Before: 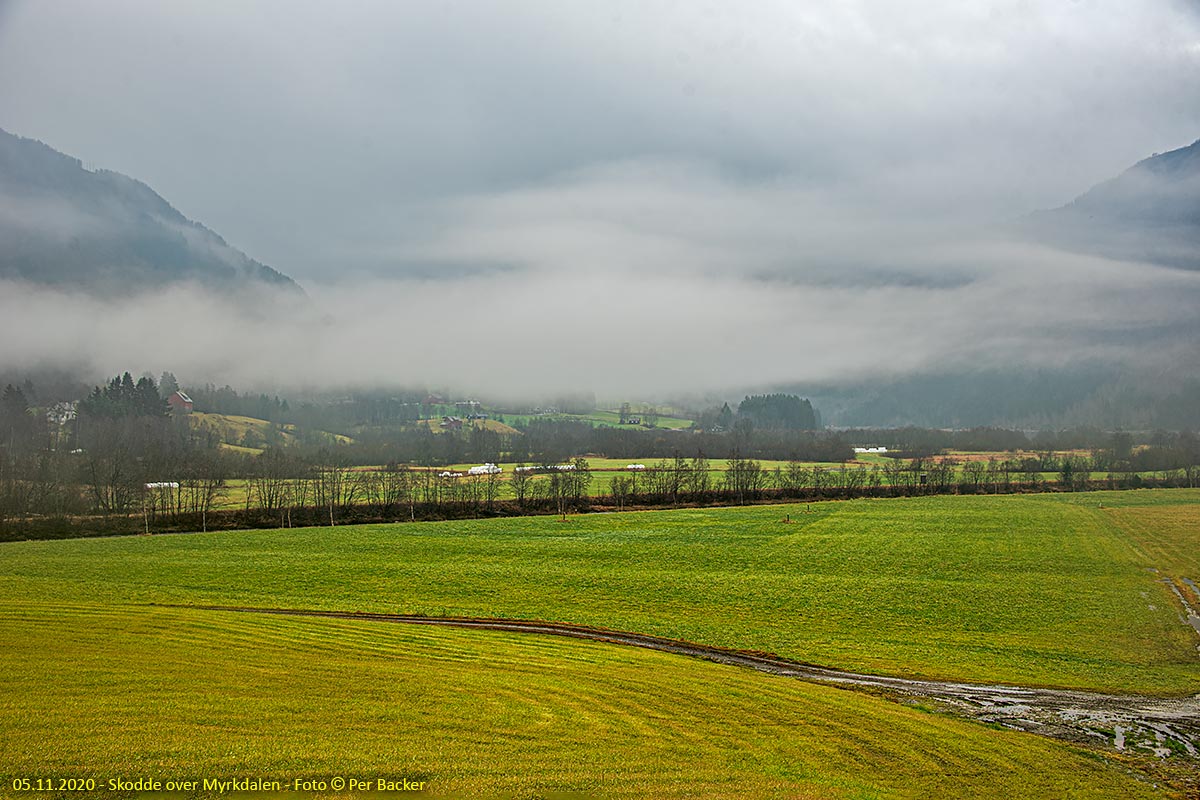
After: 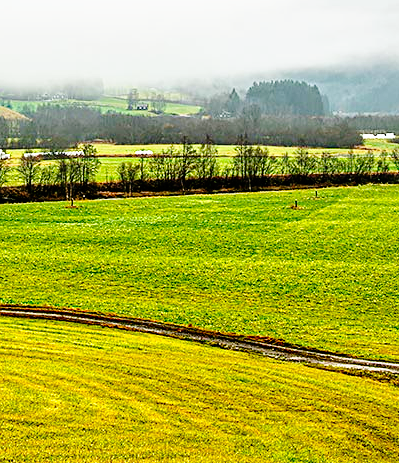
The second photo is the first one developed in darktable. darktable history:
base curve: curves: ch0 [(0, 0) (0.032, 0.037) (0.105, 0.228) (0.435, 0.76) (0.856, 0.983) (1, 1)], preserve colors none
crop: left 41.077%, top 39.311%, right 25.653%, bottom 2.727%
exposure: exposure -0.146 EV, compensate highlight preservation false
tone curve: curves: ch0 [(0, 0) (0.003, 0) (0.011, 0.001) (0.025, 0.003) (0.044, 0.004) (0.069, 0.007) (0.1, 0.01) (0.136, 0.033) (0.177, 0.082) (0.224, 0.141) (0.277, 0.208) (0.335, 0.282) (0.399, 0.363) (0.468, 0.451) (0.543, 0.545) (0.623, 0.647) (0.709, 0.756) (0.801, 0.87) (0.898, 0.972) (1, 1)], preserve colors none
